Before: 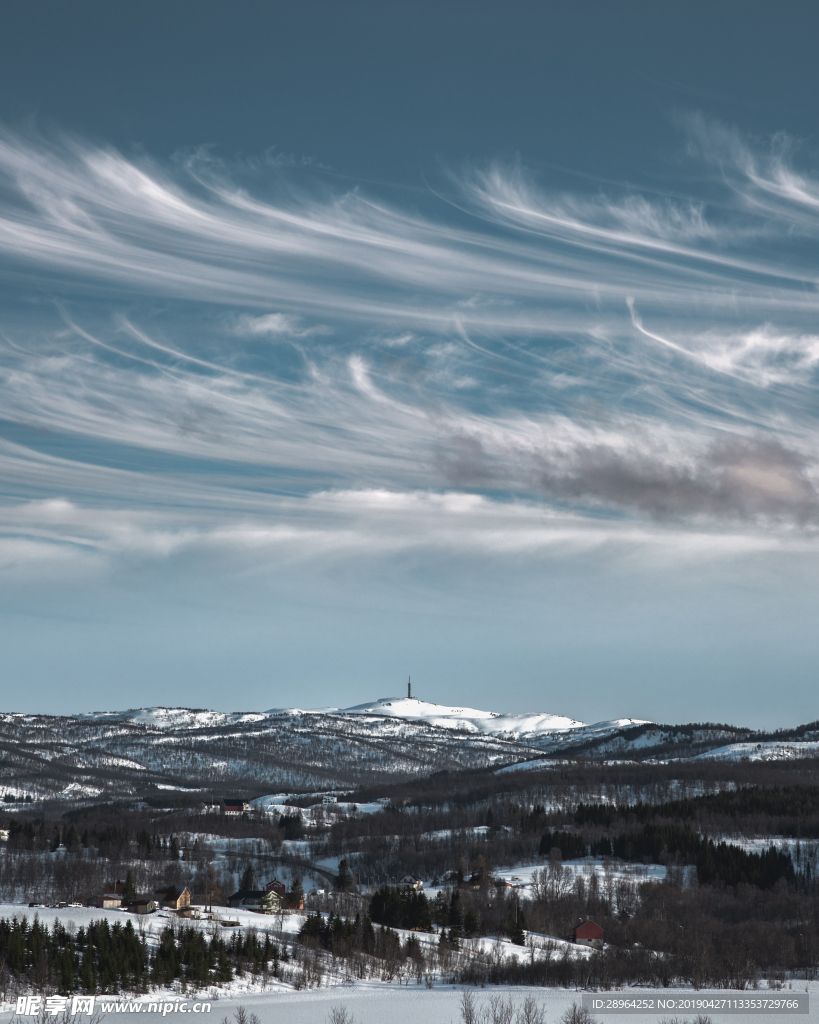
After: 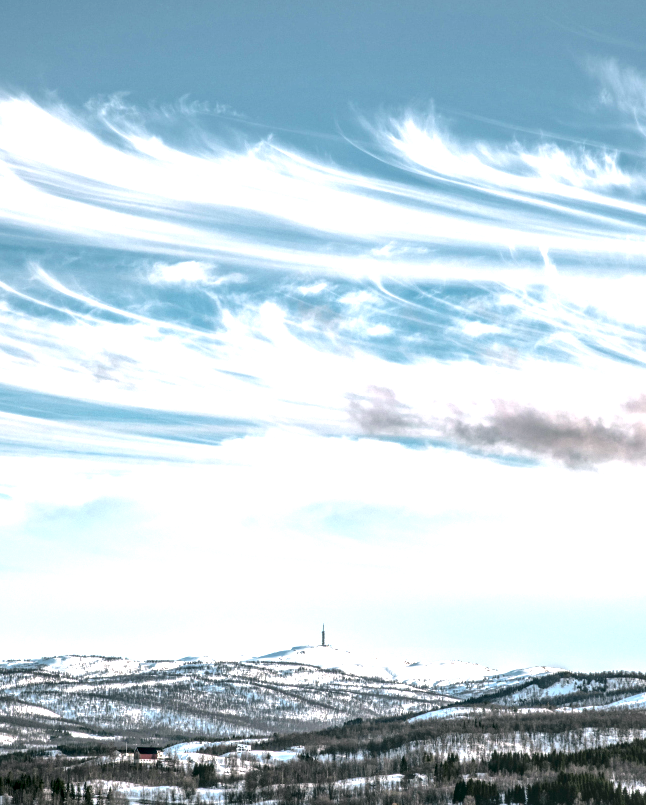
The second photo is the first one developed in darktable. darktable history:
local contrast: highlights 3%, shadows 4%, detail 182%
color correction: highlights a* 4.3, highlights b* 4.97, shadows a* -6.83, shadows b* 4.56
crop and rotate: left 10.525%, top 5.121%, right 10.483%, bottom 16.221%
contrast brightness saturation: contrast 0.127, brightness -0.064, saturation 0.161
exposure: black level correction 0, exposure 1.569 EV, compensate exposure bias true, compensate highlight preservation false
tone curve: curves: ch0 [(0, 0) (0.003, 0.021) (0.011, 0.021) (0.025, 0.021) (0.044, 0.033) (0.069, 0.053) (0.1, 0.08) (0.136, 0.114) (0.177, 0.171) (0.224, 0.246) (0.277, 0.332) (0.335, 0.424) (0.399, 0.496) (0.468, 0.561) (0.543, 0.627) (0.623, 0.685) (0.709, 0.741) (0.801, 0.813) (0.898, 0.902) (1, 1)], color space Lab, independent channels, preserve colors none
